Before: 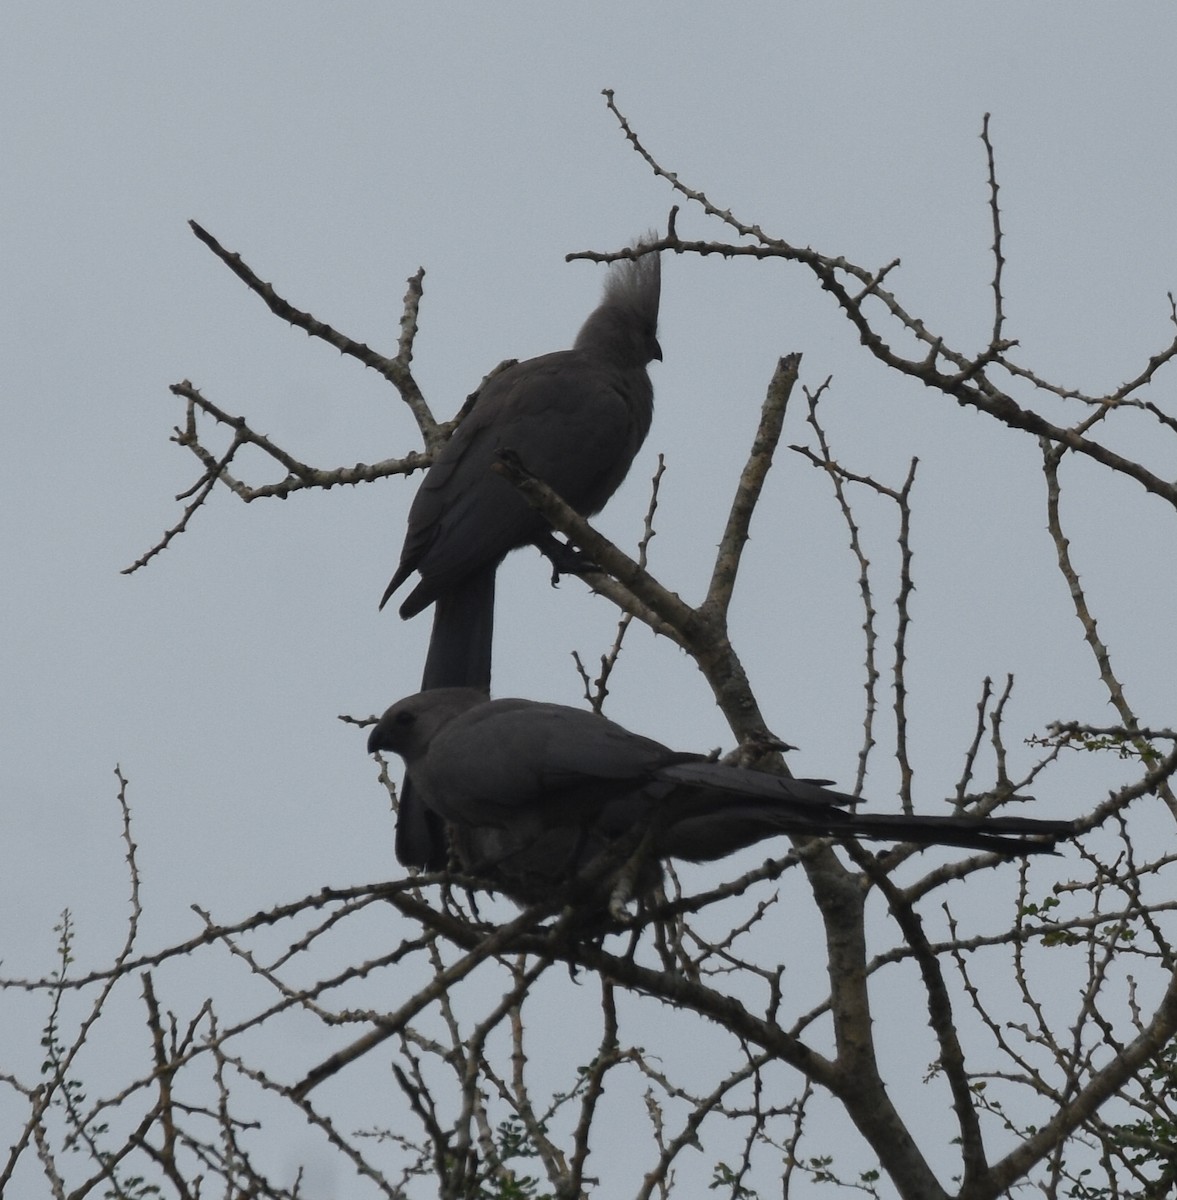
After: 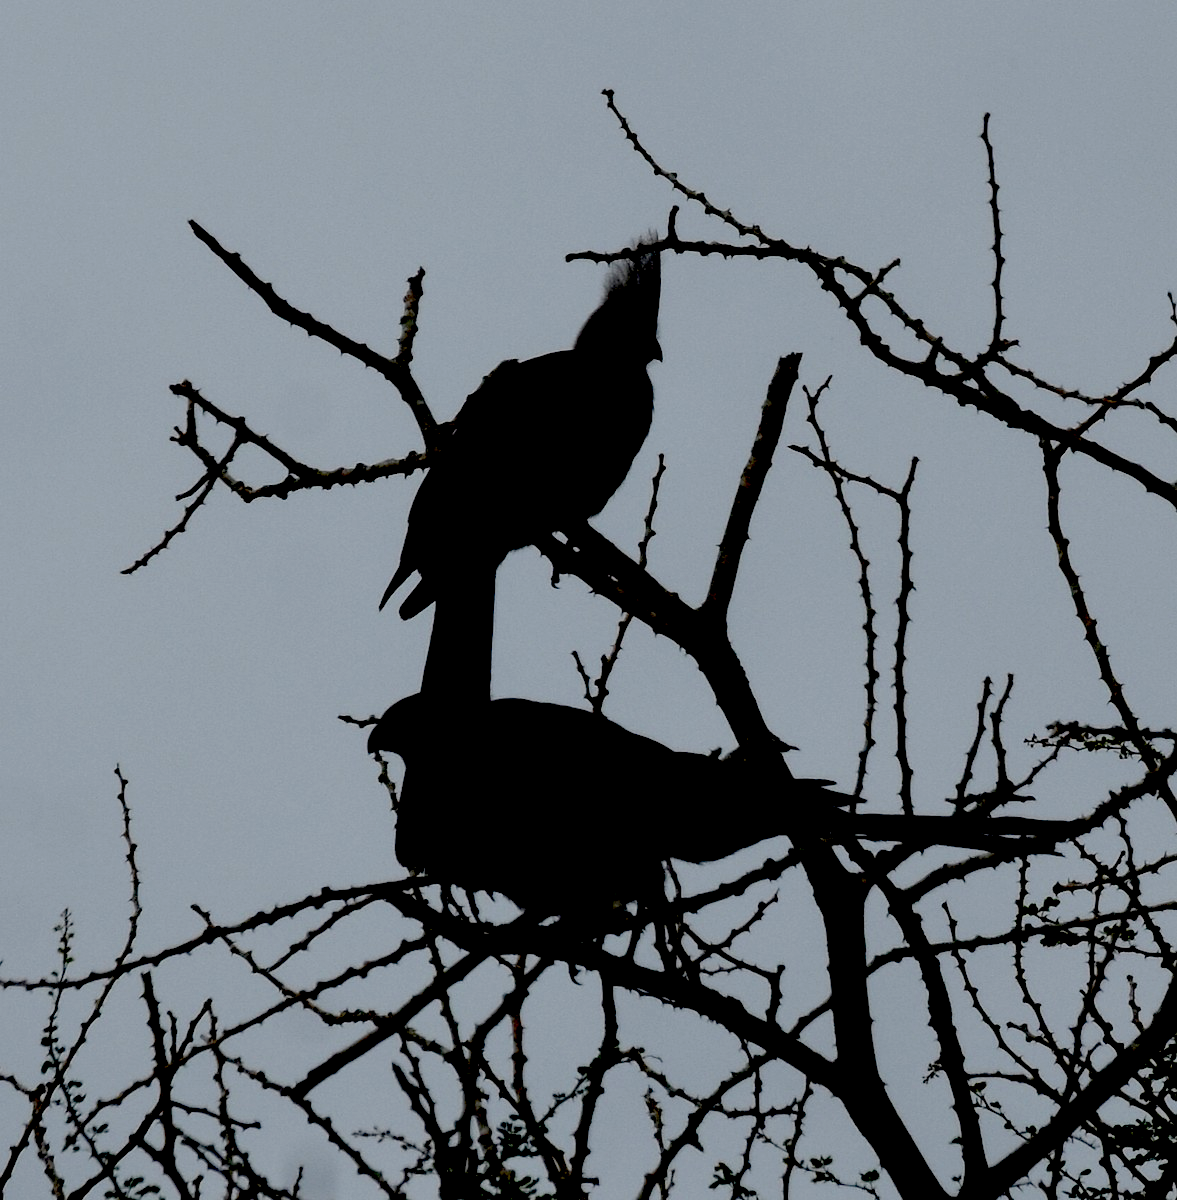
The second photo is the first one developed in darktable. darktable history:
exposure: black level correction 0.1, exposure -0.092 EV, compensate highlight preservation false
tone equalizer: on, module defaults
